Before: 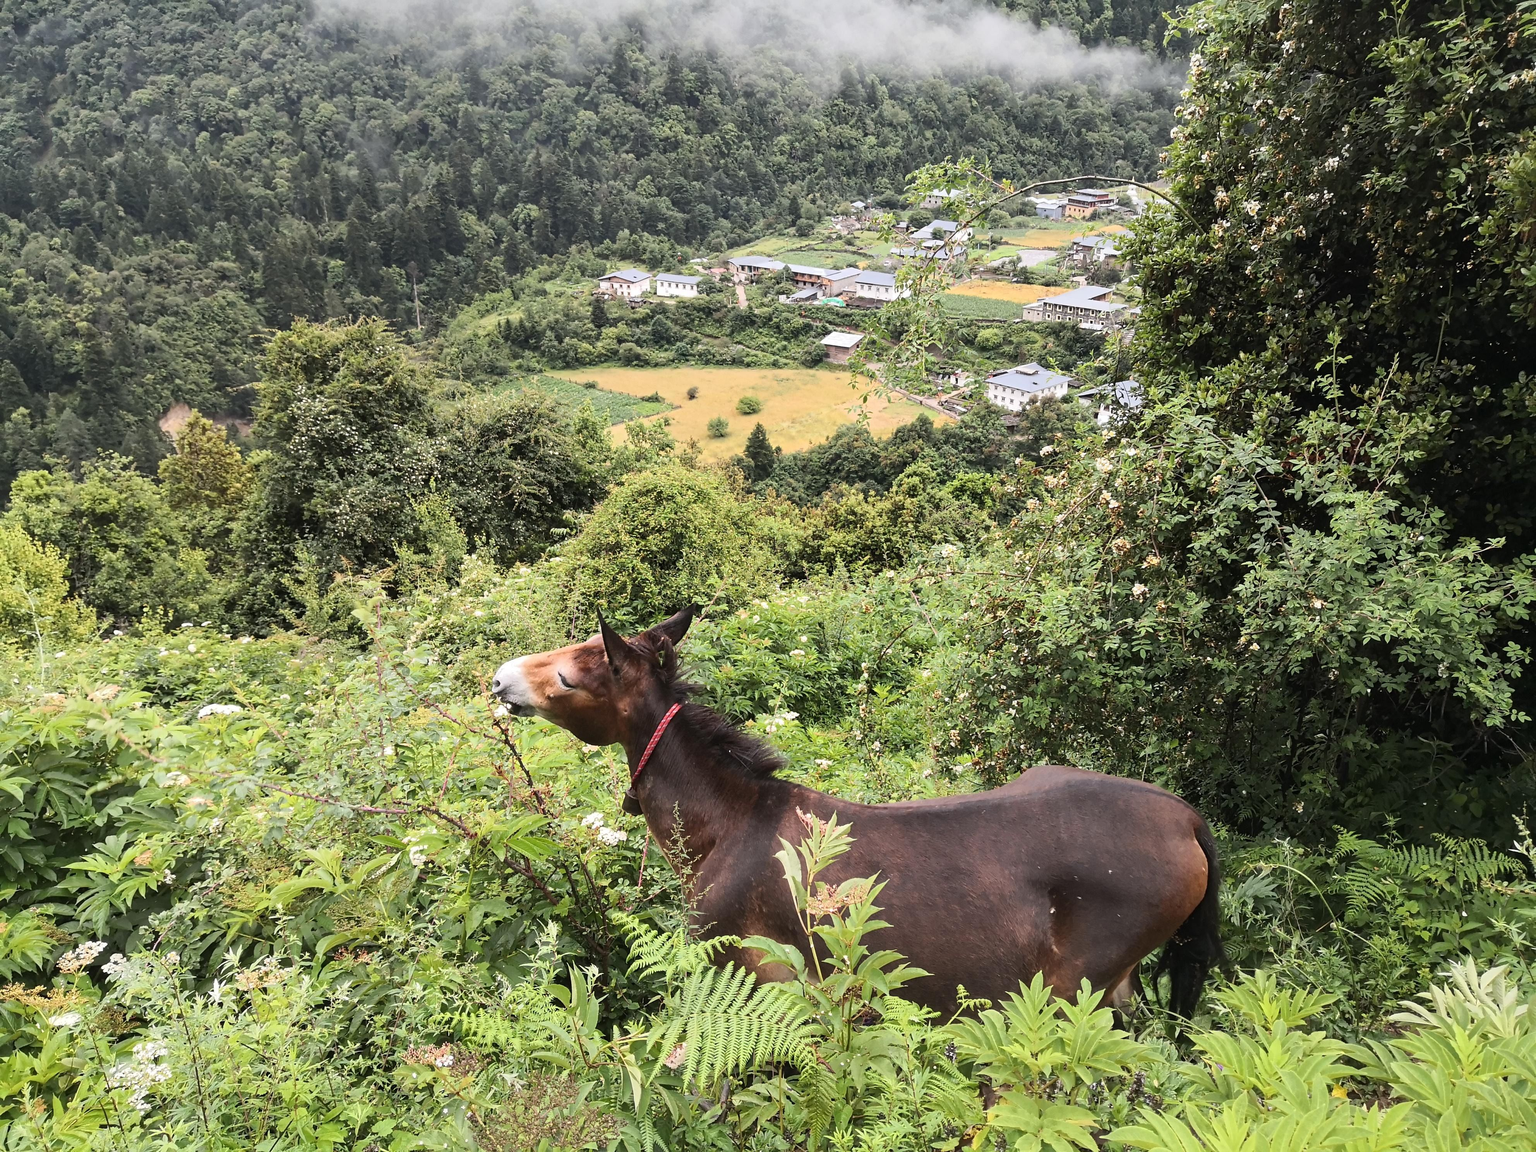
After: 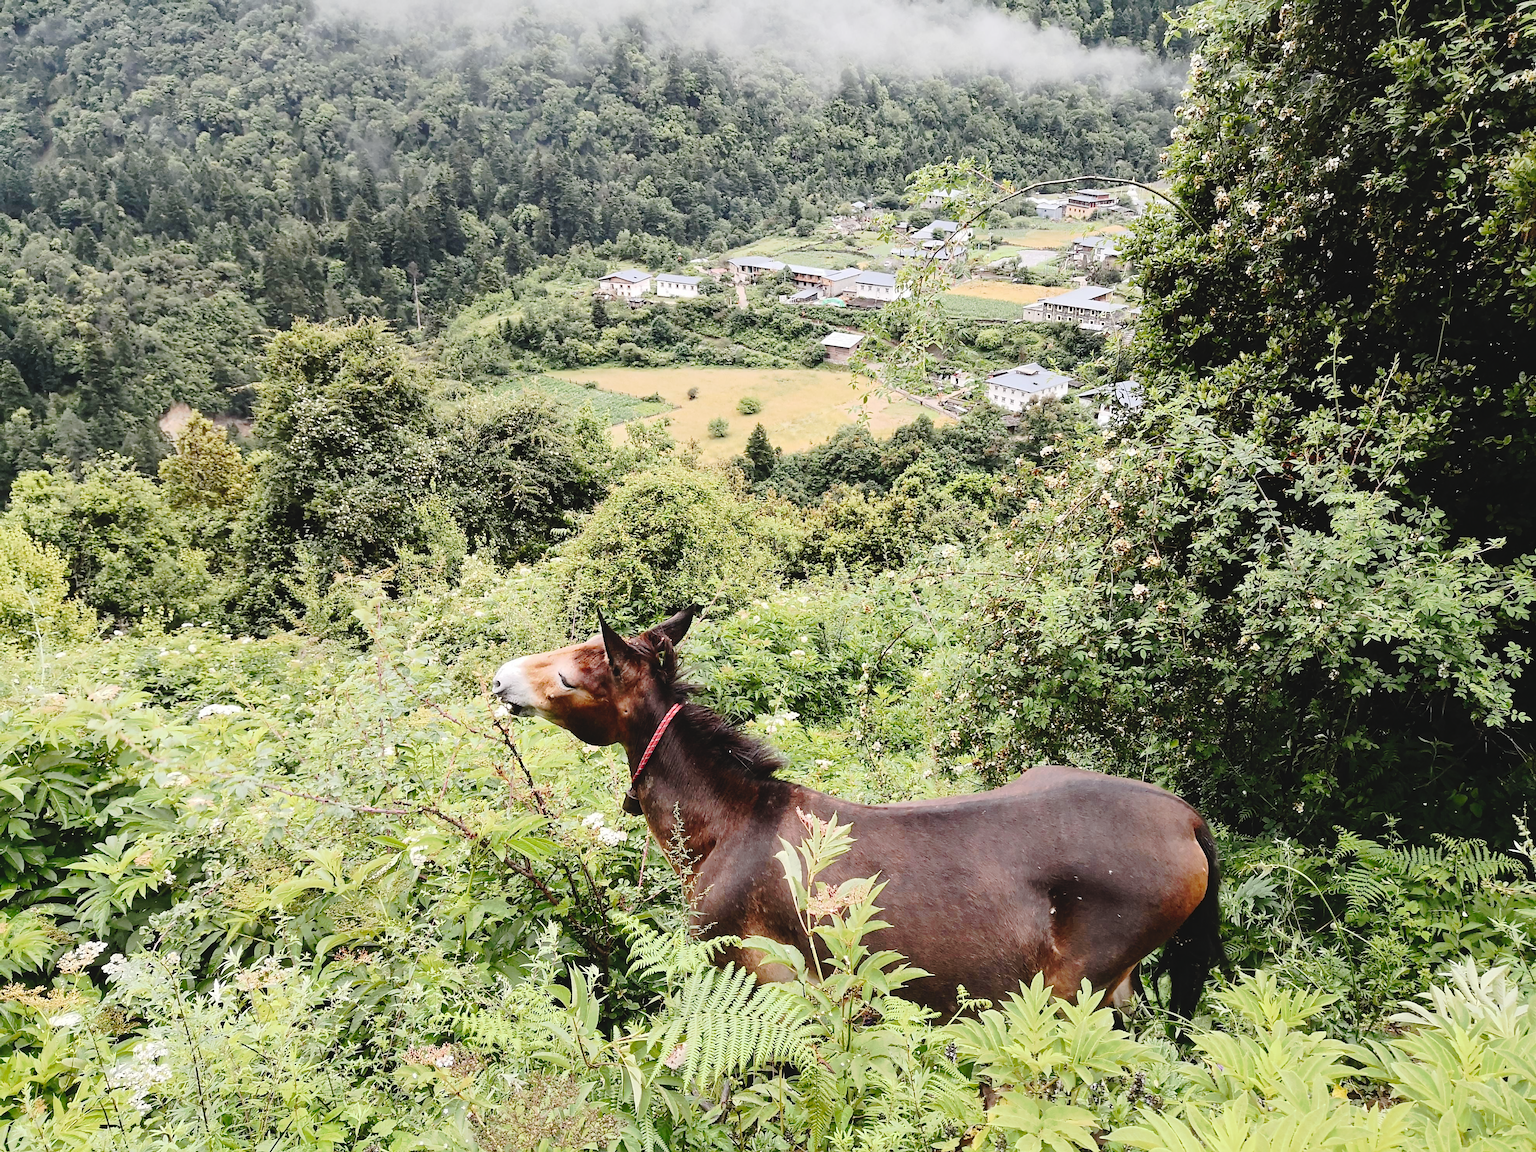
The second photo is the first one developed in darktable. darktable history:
tone curve: curves: ch0 [(0, 0) (0.003, 0.051) (0.011, 0.052) (0.025, 0.055) (0.044, 0.062) (0.069, 0.068) (0.1, 0.077) (0.136, 0.098) (0.177, 0.145) (0.224, 0.223) (0.277, 0.314) (0.335, 0.43) (0.399, 0.518) (0.468, 0.591) (0.543, 0.656) (0.623, 0.726) (0.709, 0.809) (0.801, 0.857) (0.898, 0.918) (1, 1)], preserve colors none
sharpen: amount 0.2
